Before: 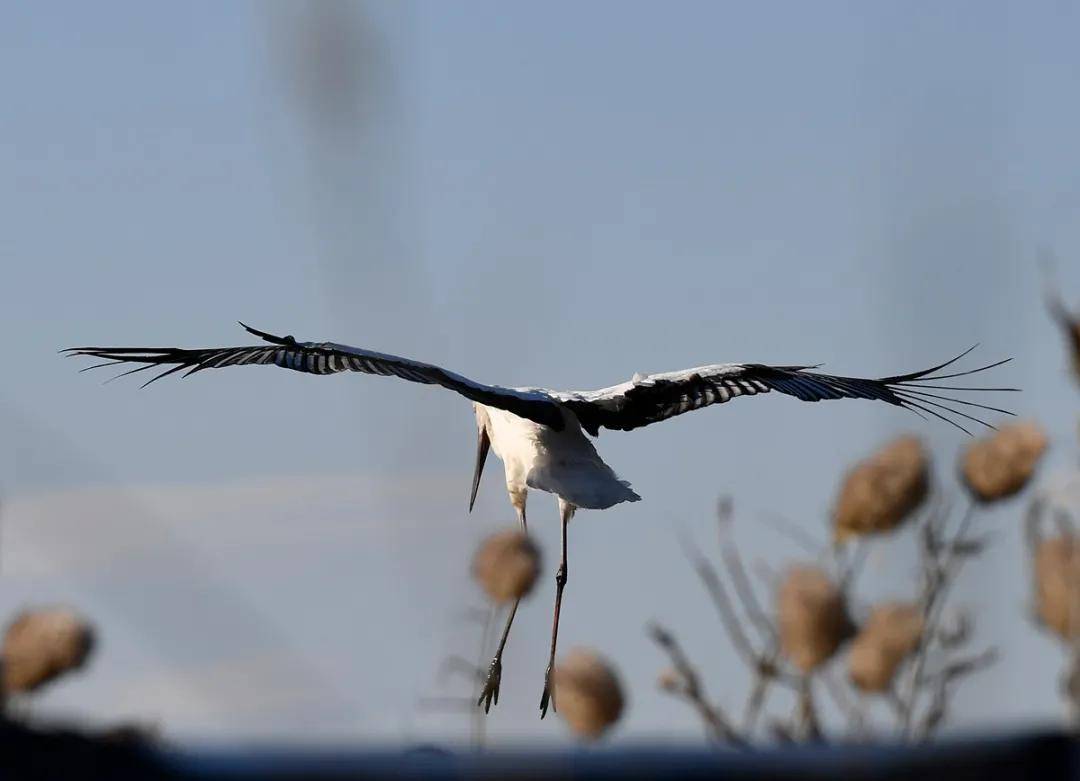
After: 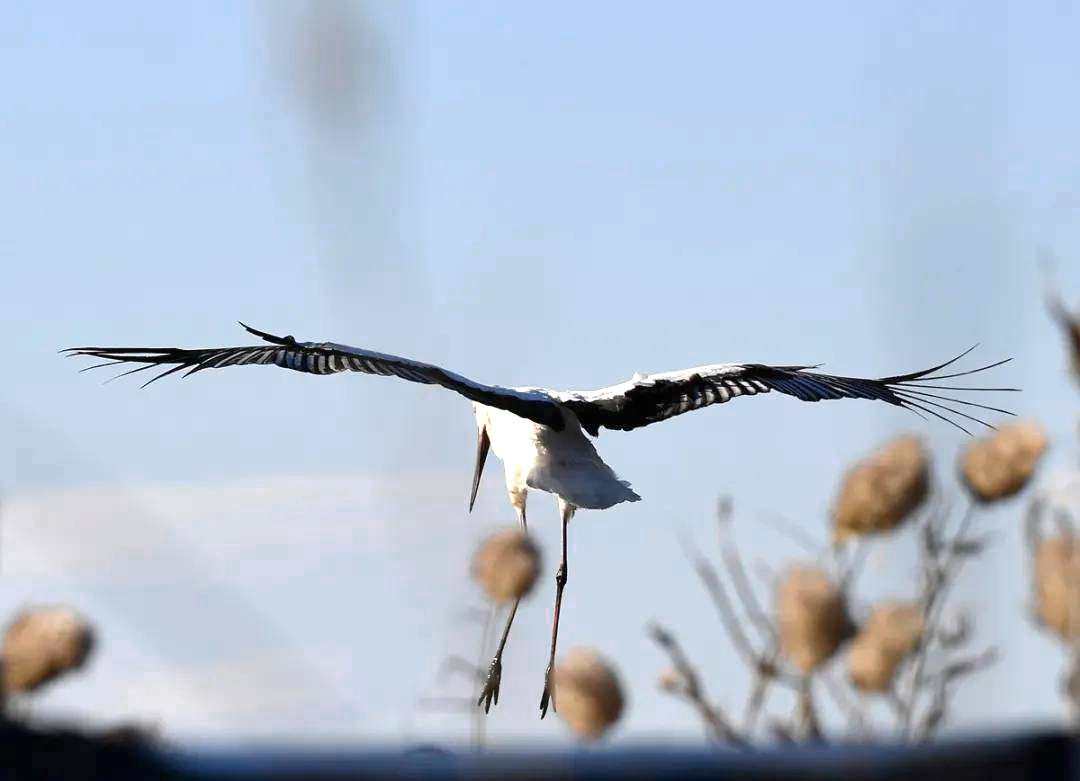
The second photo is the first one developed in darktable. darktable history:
color zones: curves: ch0 [(0, 0.558) (0.143, 0.548) (0.286, 0.447) (0.429, 0.259) (0.571, 0.5) (0.714, 0.5) (0.857, 0.593) (1, 0.558)]; ch1 [(0, 0.543) (0.01, 0.544) (0.12, 0.492) (0.248, 0.458) (0.5, 0.534) (0.748, 0.5) (0.99, 0.469) (1, 0.543)]; ch2 [(0, 0.507) (0.143, 0.522) (0.286, 0.505) (0.429, 0.5) (0.571, 0.5) (0.714, 0.5) (0.857, 0.5) (1, 0.507)]
exposure: black level correction 0, exposure 0.89 EV, compensate highlight preservation false
